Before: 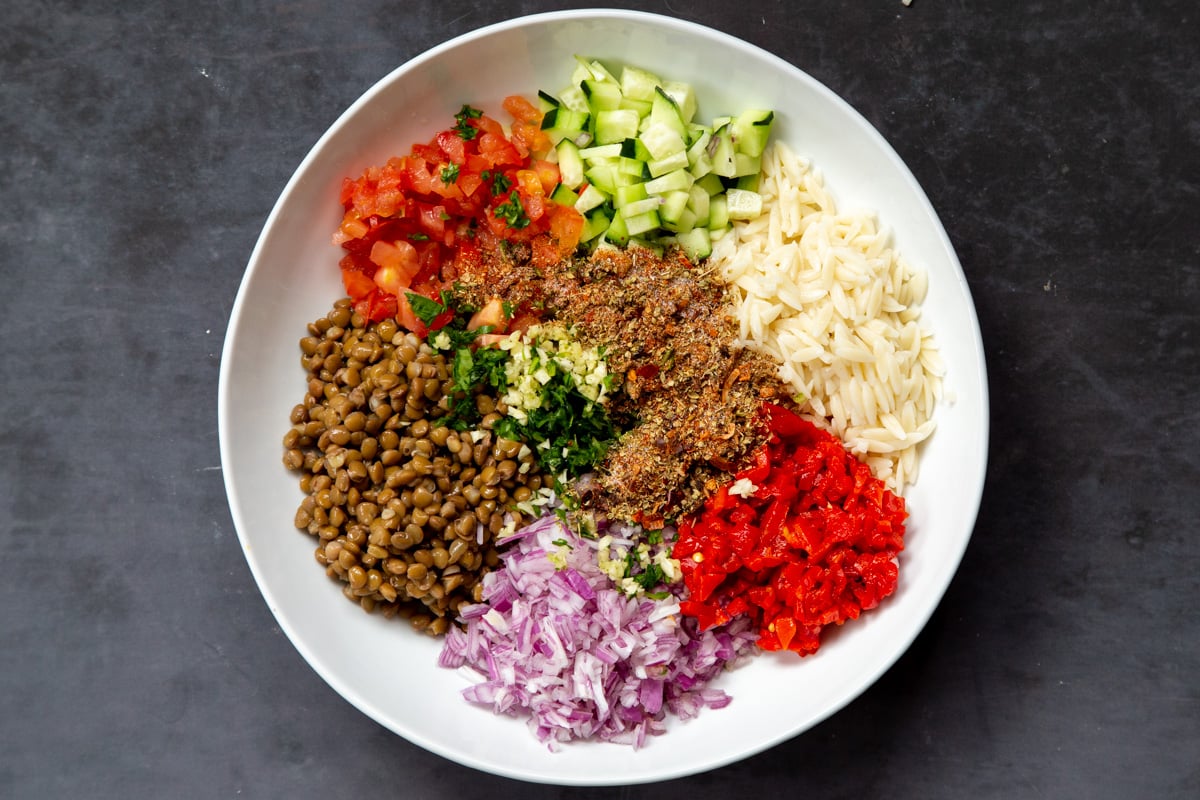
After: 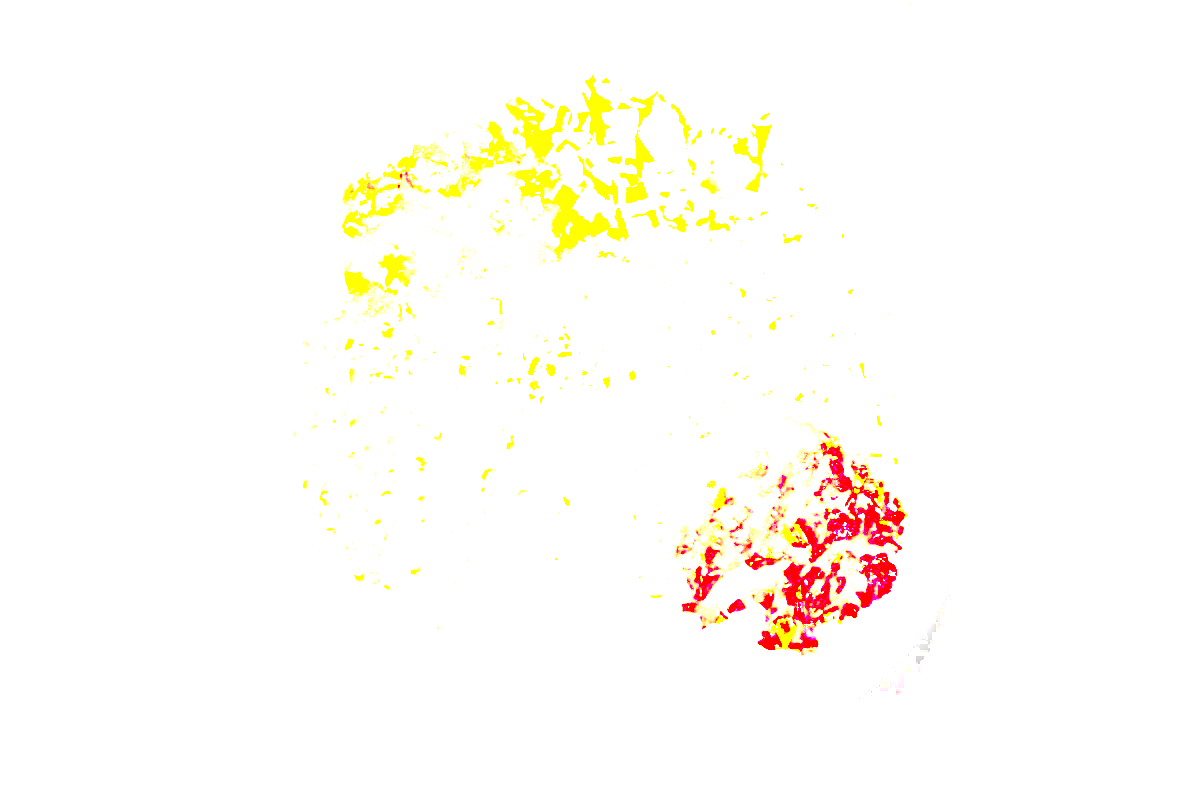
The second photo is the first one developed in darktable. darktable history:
exposure: exposure 7.955 EV, compensate exposure bias true, compensate highlight preservation false
local contrast: detail 150%
